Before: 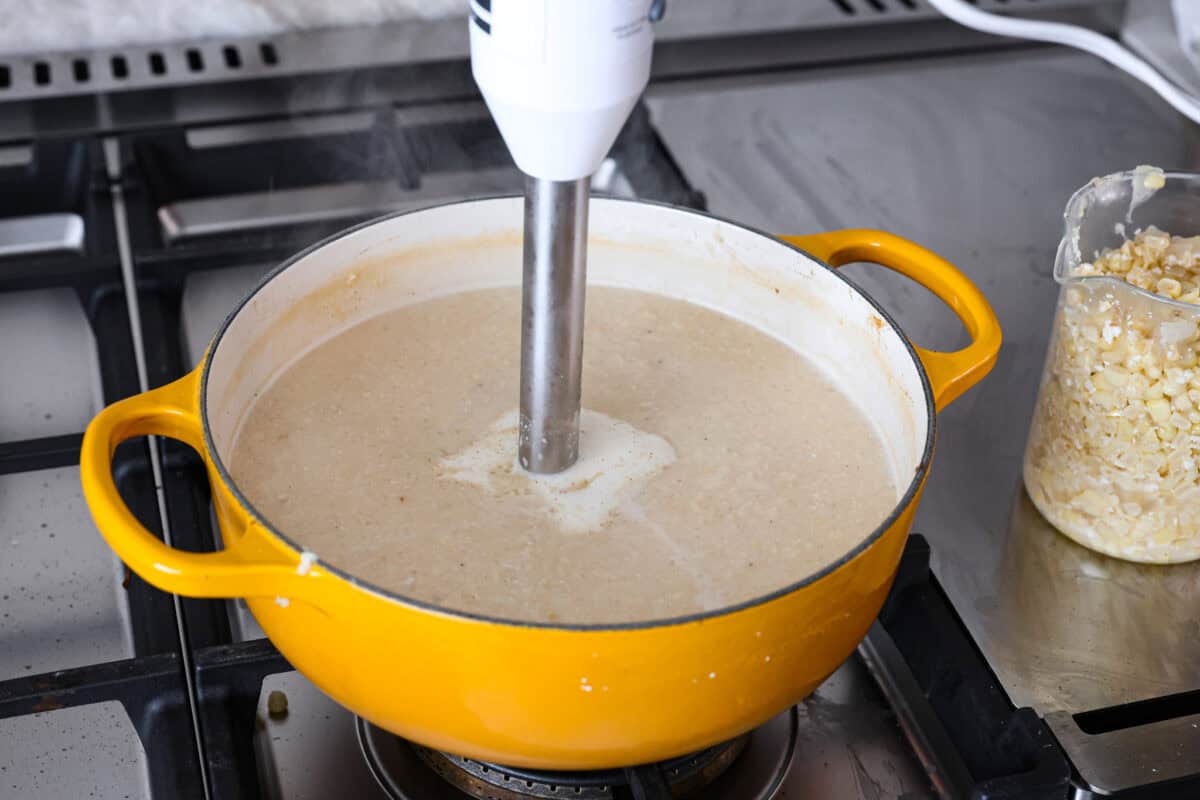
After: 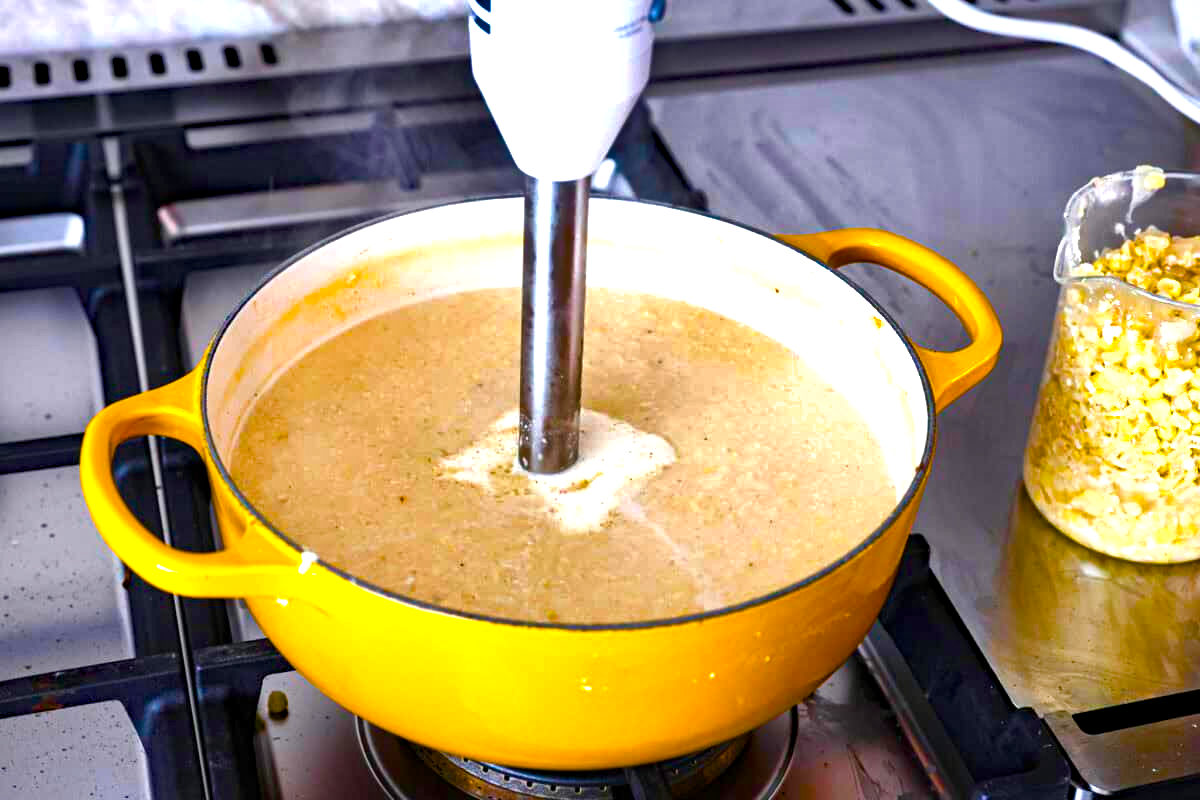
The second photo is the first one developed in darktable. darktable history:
local contrast: mode bilateral grid, contrast 20, coarseness 50, detail 120%, midtone range 0.2
shadows and highlights: shadows 12, white point adjustment 1.2, soften with gaussian
haze removal: compatibility mode true, adaptive false
color balance rgb: linear chroma grading › global chroma 25%, perceptual saturation grading › global saturation 40%, perceptual saturation grading › highlights -50%, perceptual saturation grading › shadows 30%, perceptual brilliance grading › global brilliance 25%, global vibrance 60%
